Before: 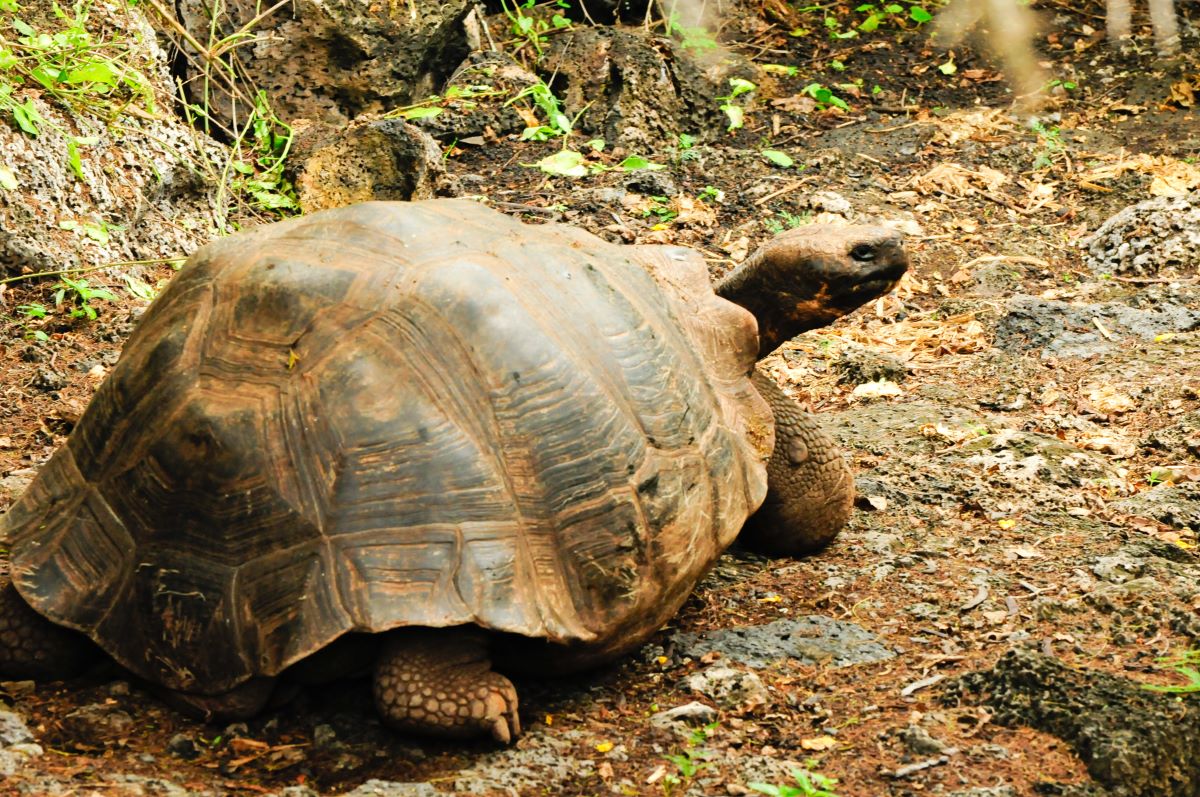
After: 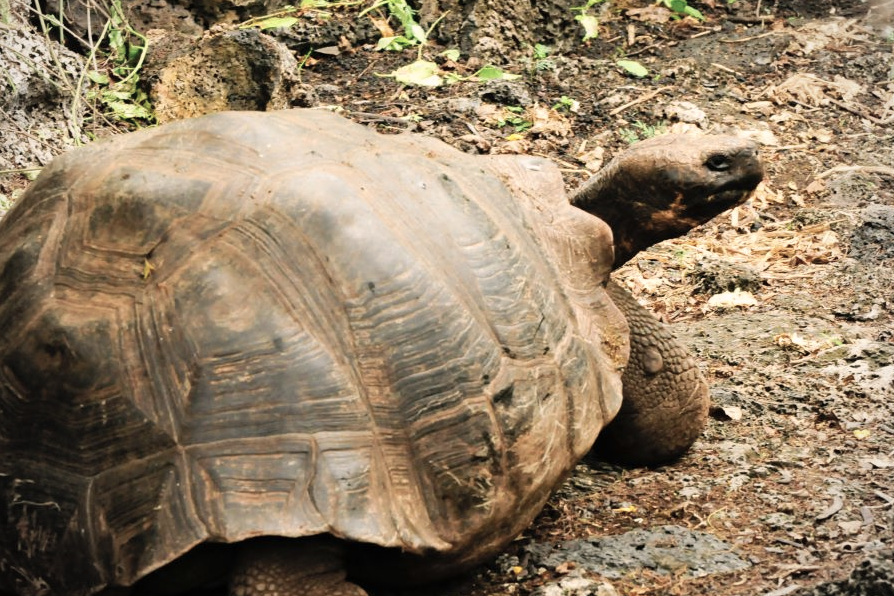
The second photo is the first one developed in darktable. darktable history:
color correction: highlights a* 5.58, highlights b* 5.17, saturation 0.628
vignetting: brightness -0.289
crop and rotate: left 12.099%, top 11.357%, right 13.388%, bottom 13.856%
